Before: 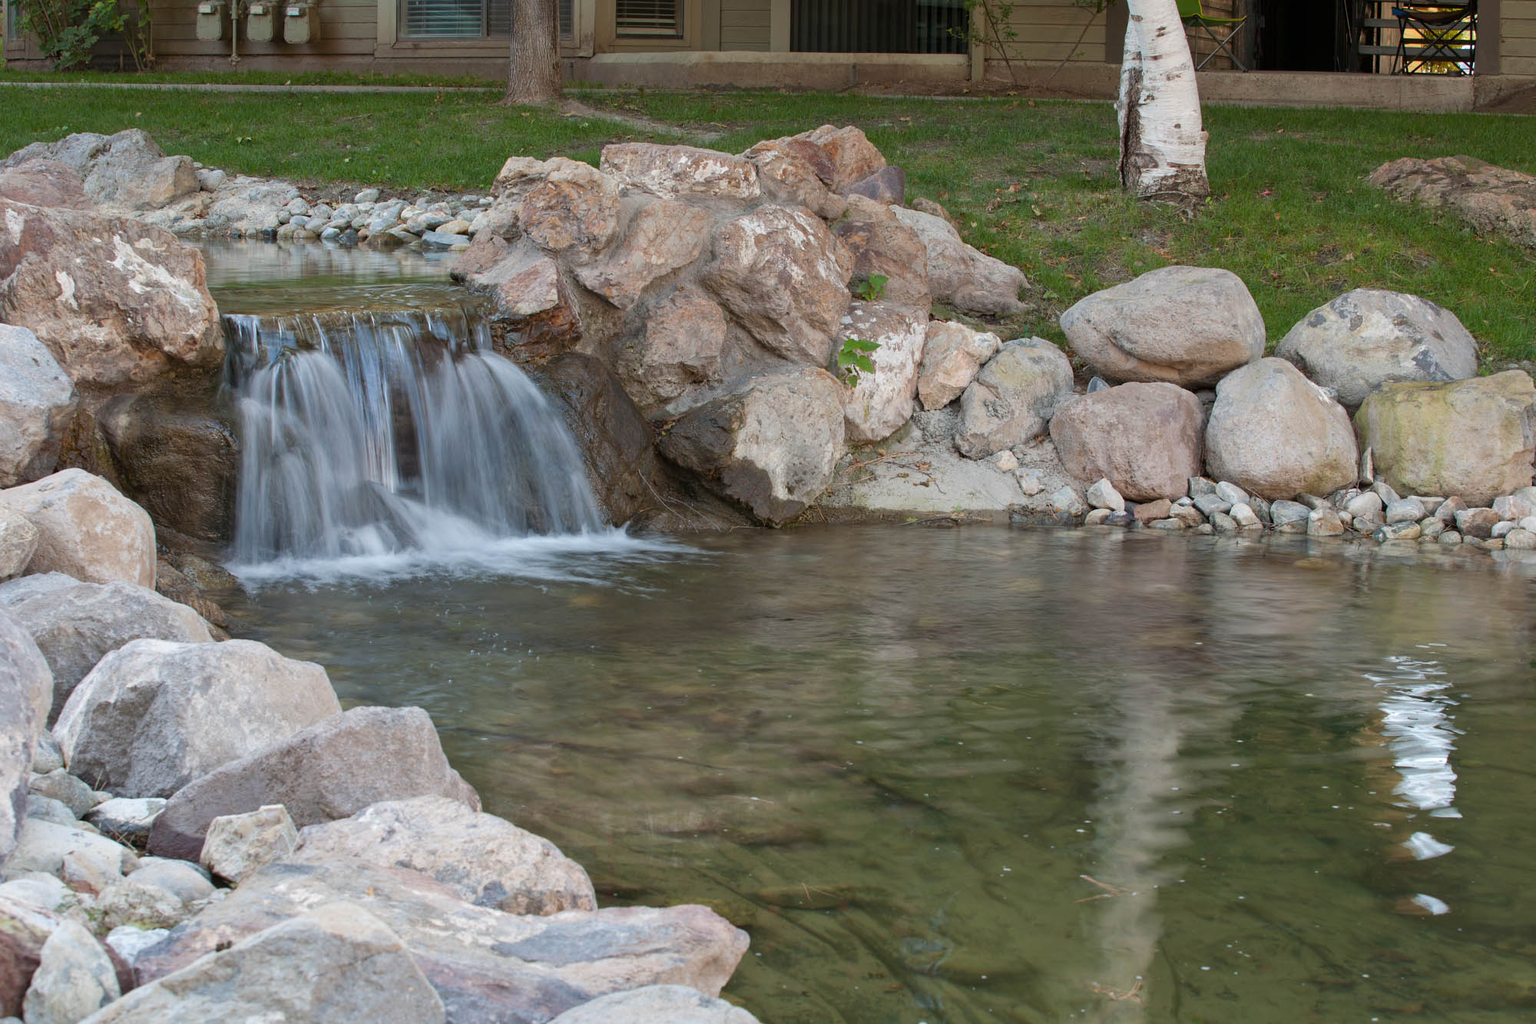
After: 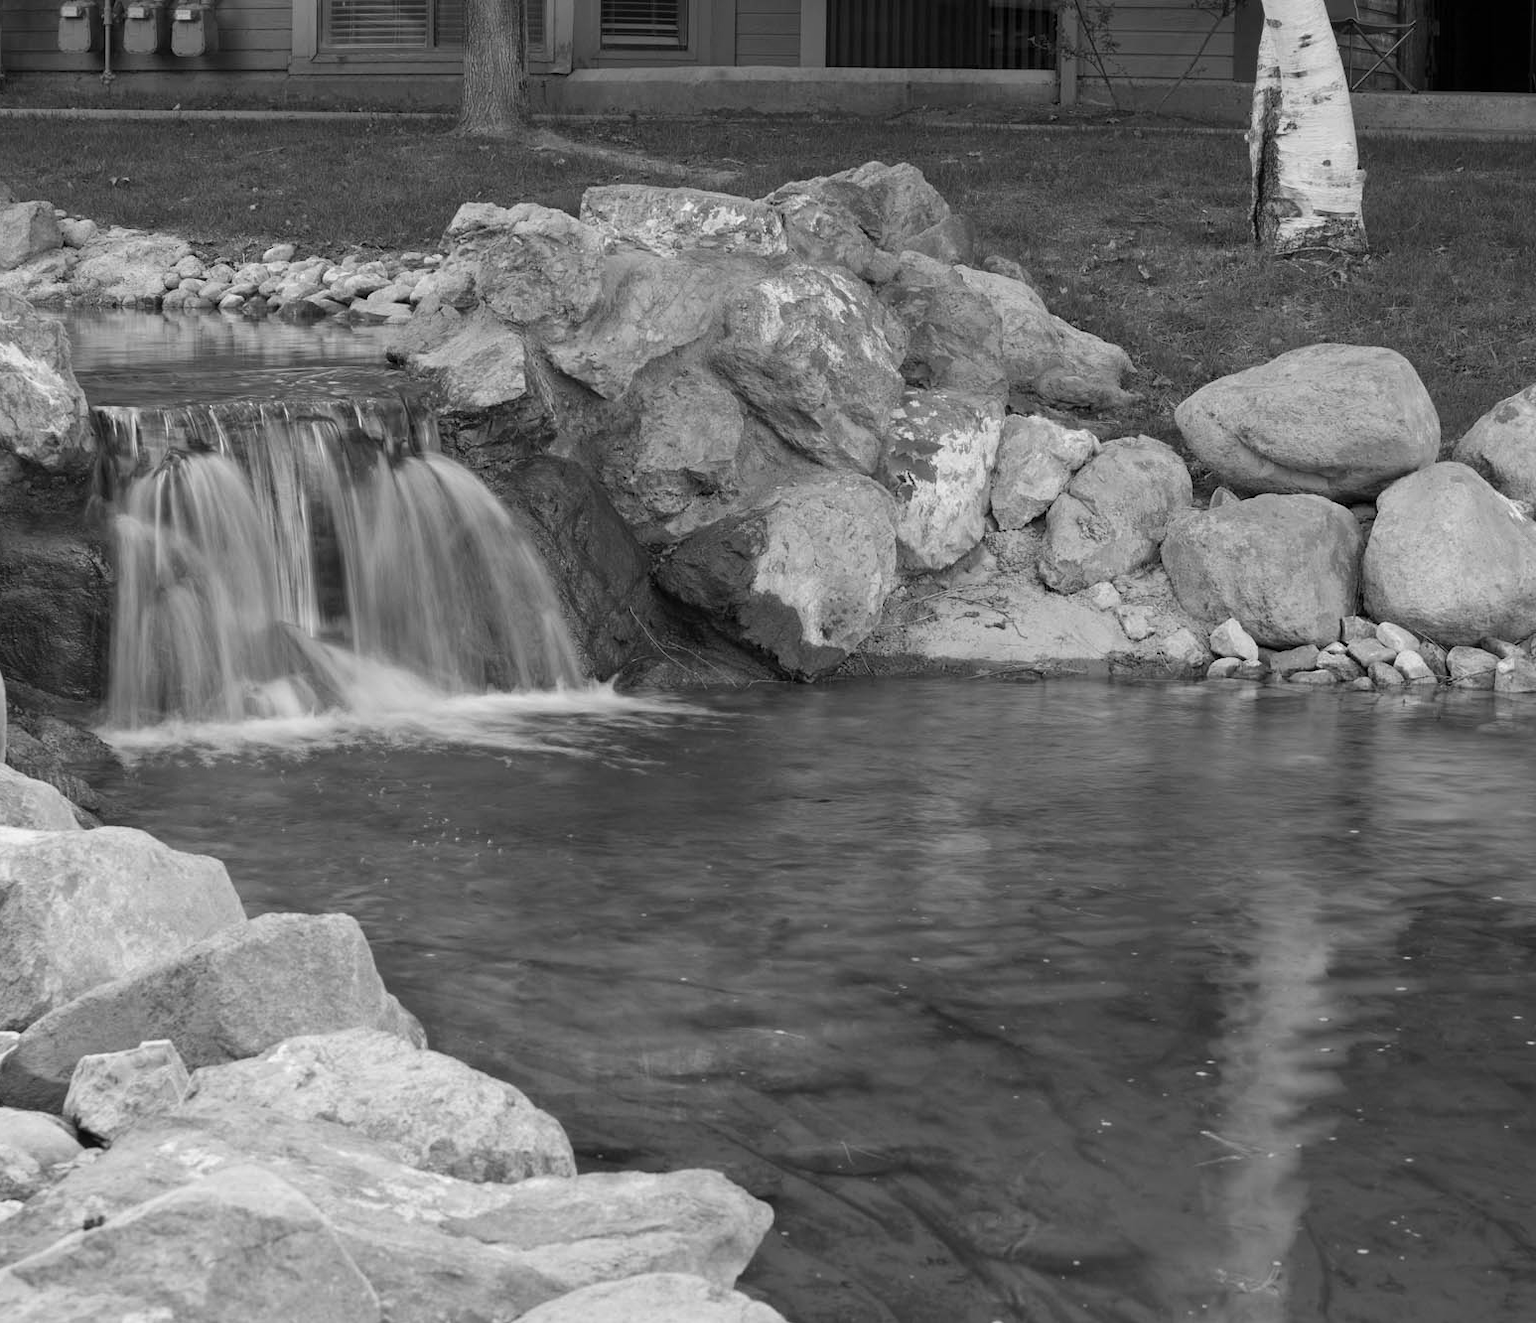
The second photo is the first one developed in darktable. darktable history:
color calibration: output gray [0.22, 0.42, 0.37, 0], gray › normalize channels true, x 0.37, y 0.382, temperature 4310.69 K, gamut compression 0.017
crop: left 9.894%, right 12.755%
